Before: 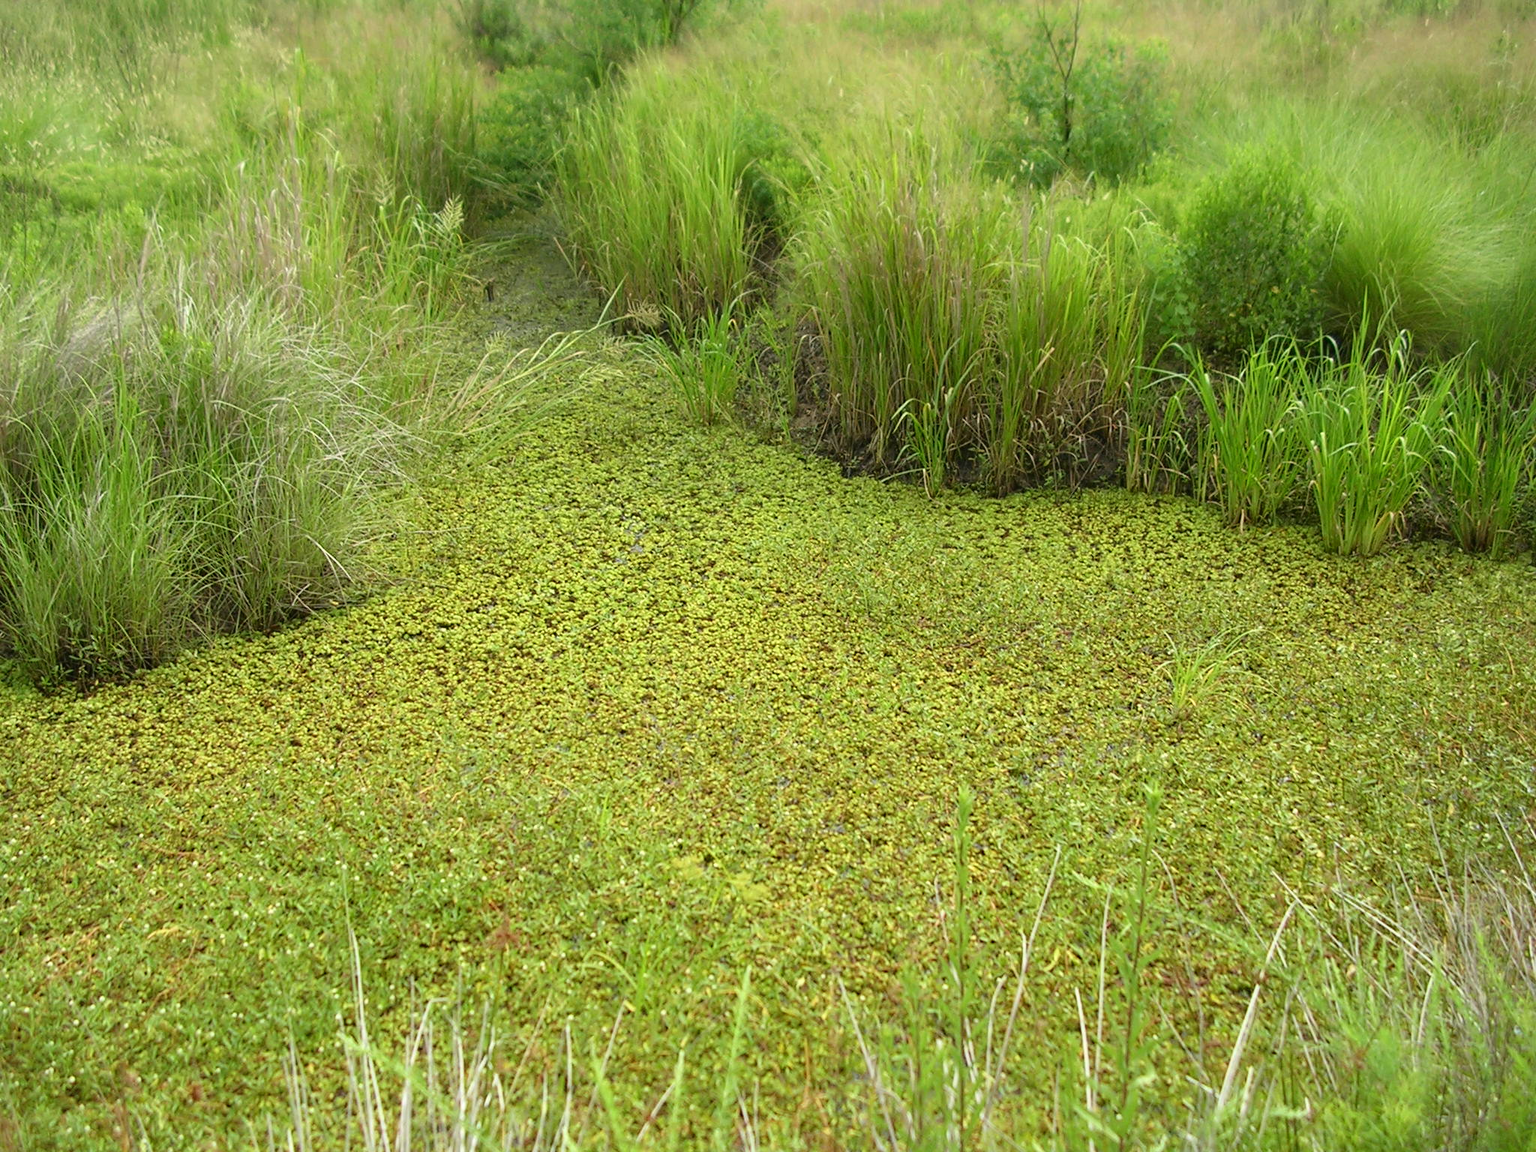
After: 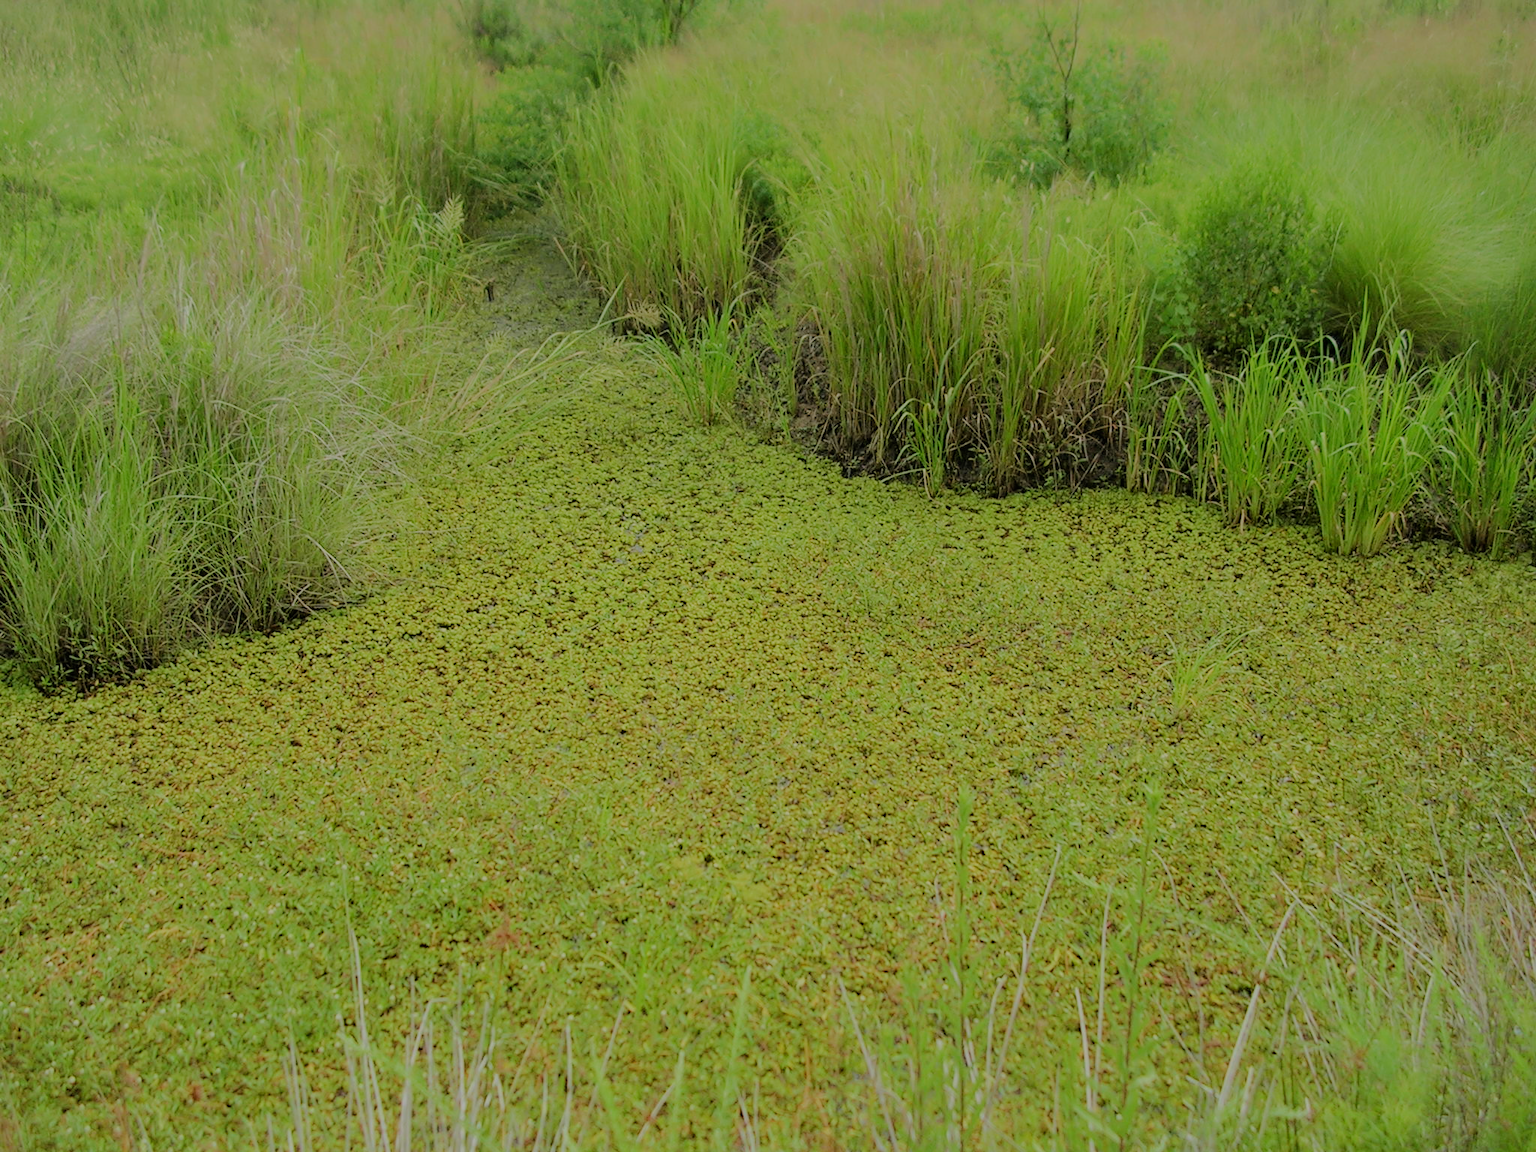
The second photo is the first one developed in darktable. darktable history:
tone equalizer: -8 EV -0.02 EV, -7 EV 0.008 EV, -6 EV -0.007 EV, -5 EV 0.004 EV, -4 EV -0.048 EV, -3 EV -0.231 EV, -2 EV -0.656 EV, -1 EV -0.978 EV, +0 EV -0.943 EV, edges refinement/feathering 500, mask exposure compensation -1.57 EV, preserve details no
filmic rgb: black relative exposure -7.14 EV, white relative exposure 5.38 EV, threshold 2.95 EV, hardness 3.02, enable highlight reconstruction true
